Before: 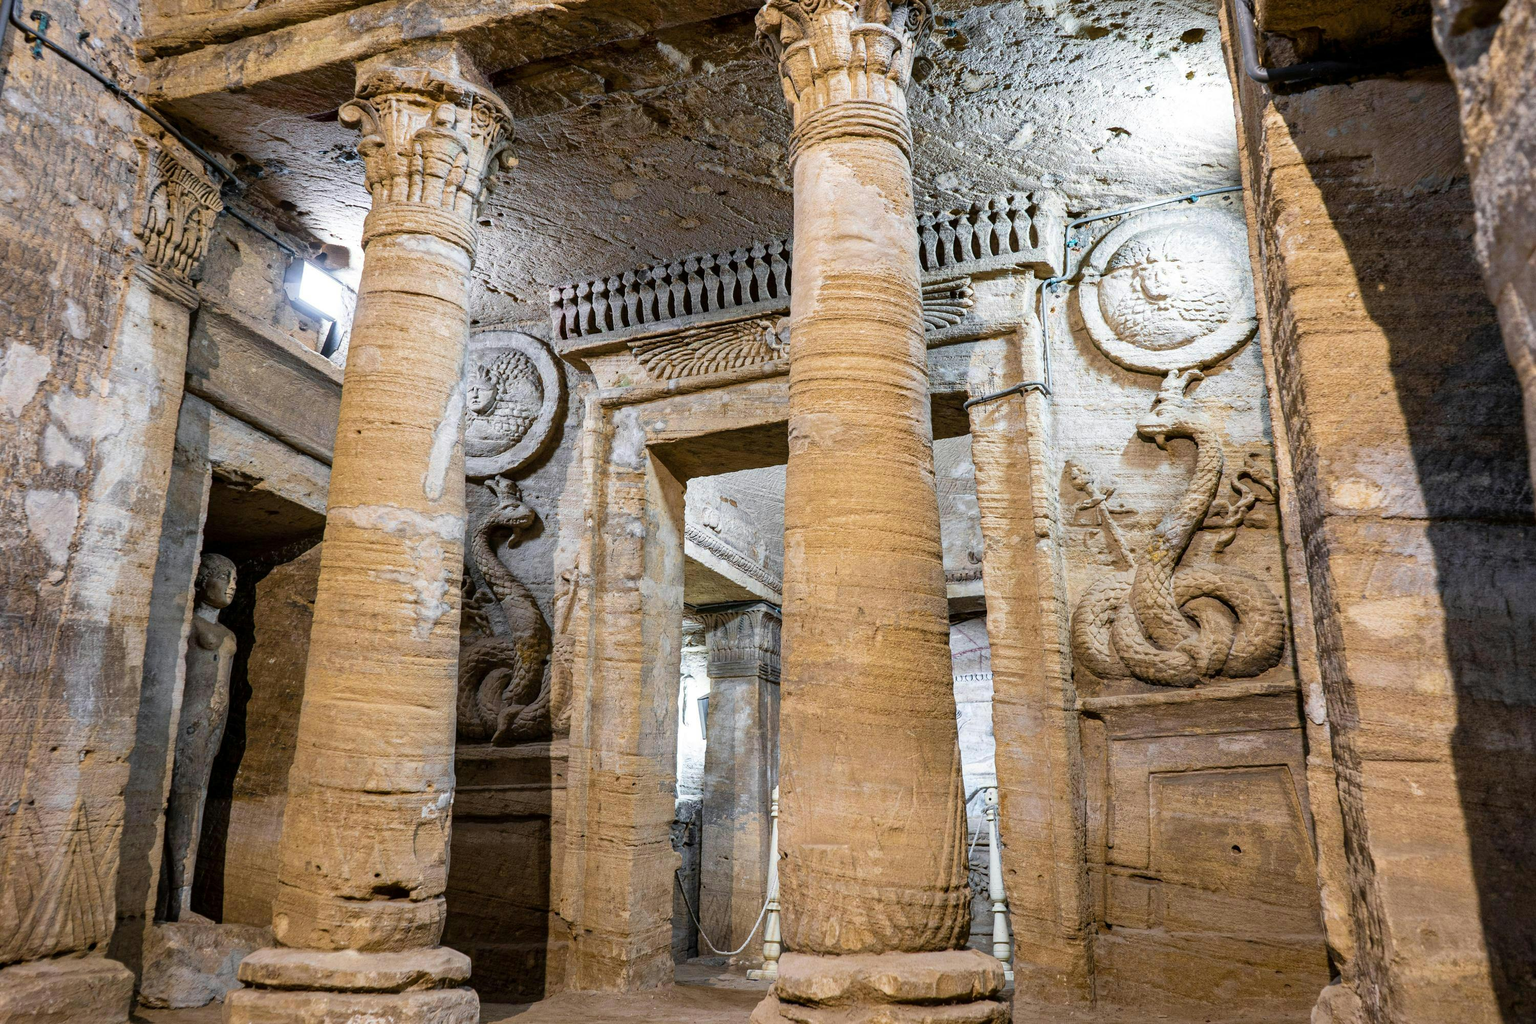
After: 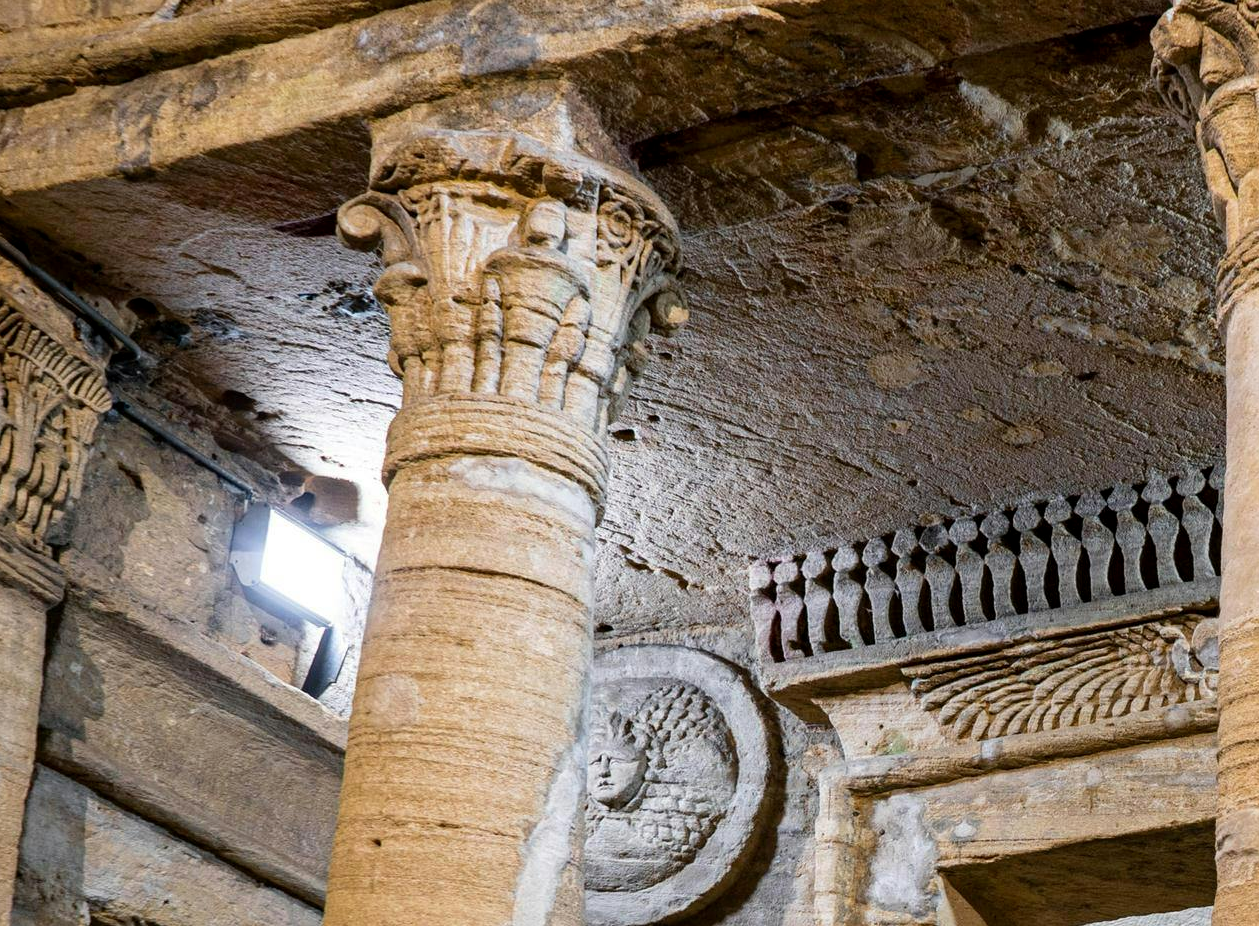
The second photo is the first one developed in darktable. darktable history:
color balance: mode lift, gamma, gain (sRGB), lift [0.97, 1, 1, 1], gamma [1.03, 1, 1, 1]
crop and rotate: left 10.817%, top 0.062%, right 47.194%, bottom 53.626%
